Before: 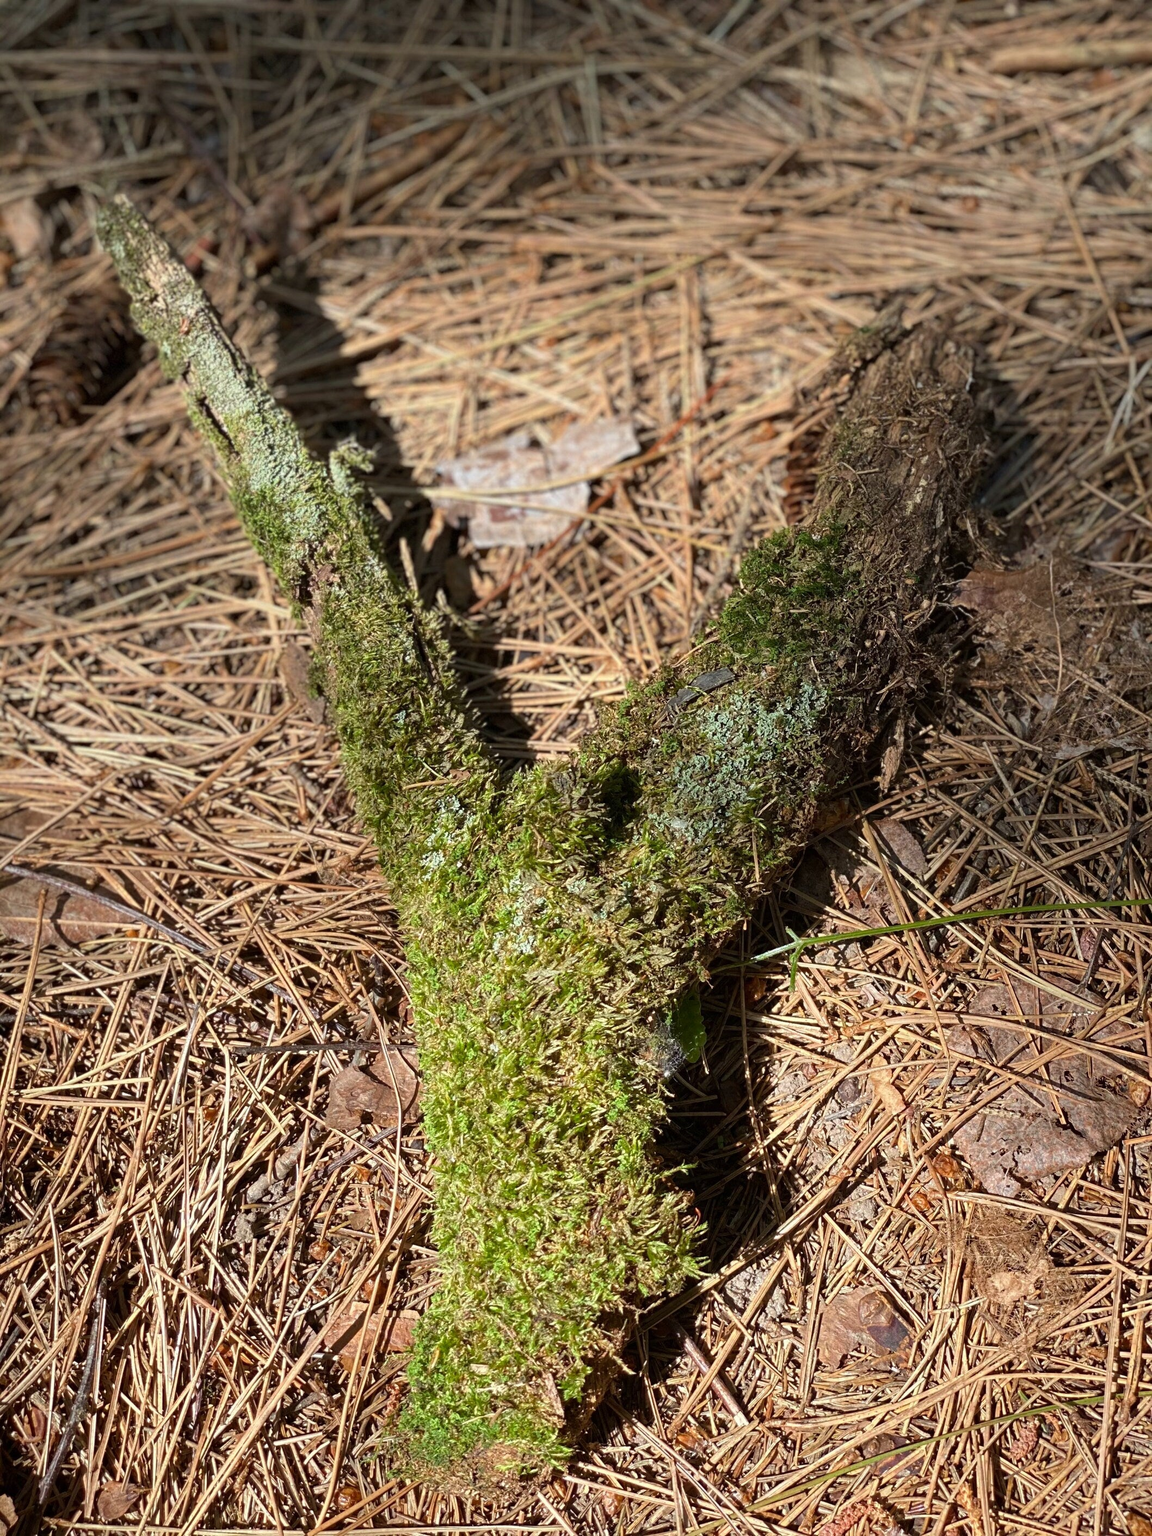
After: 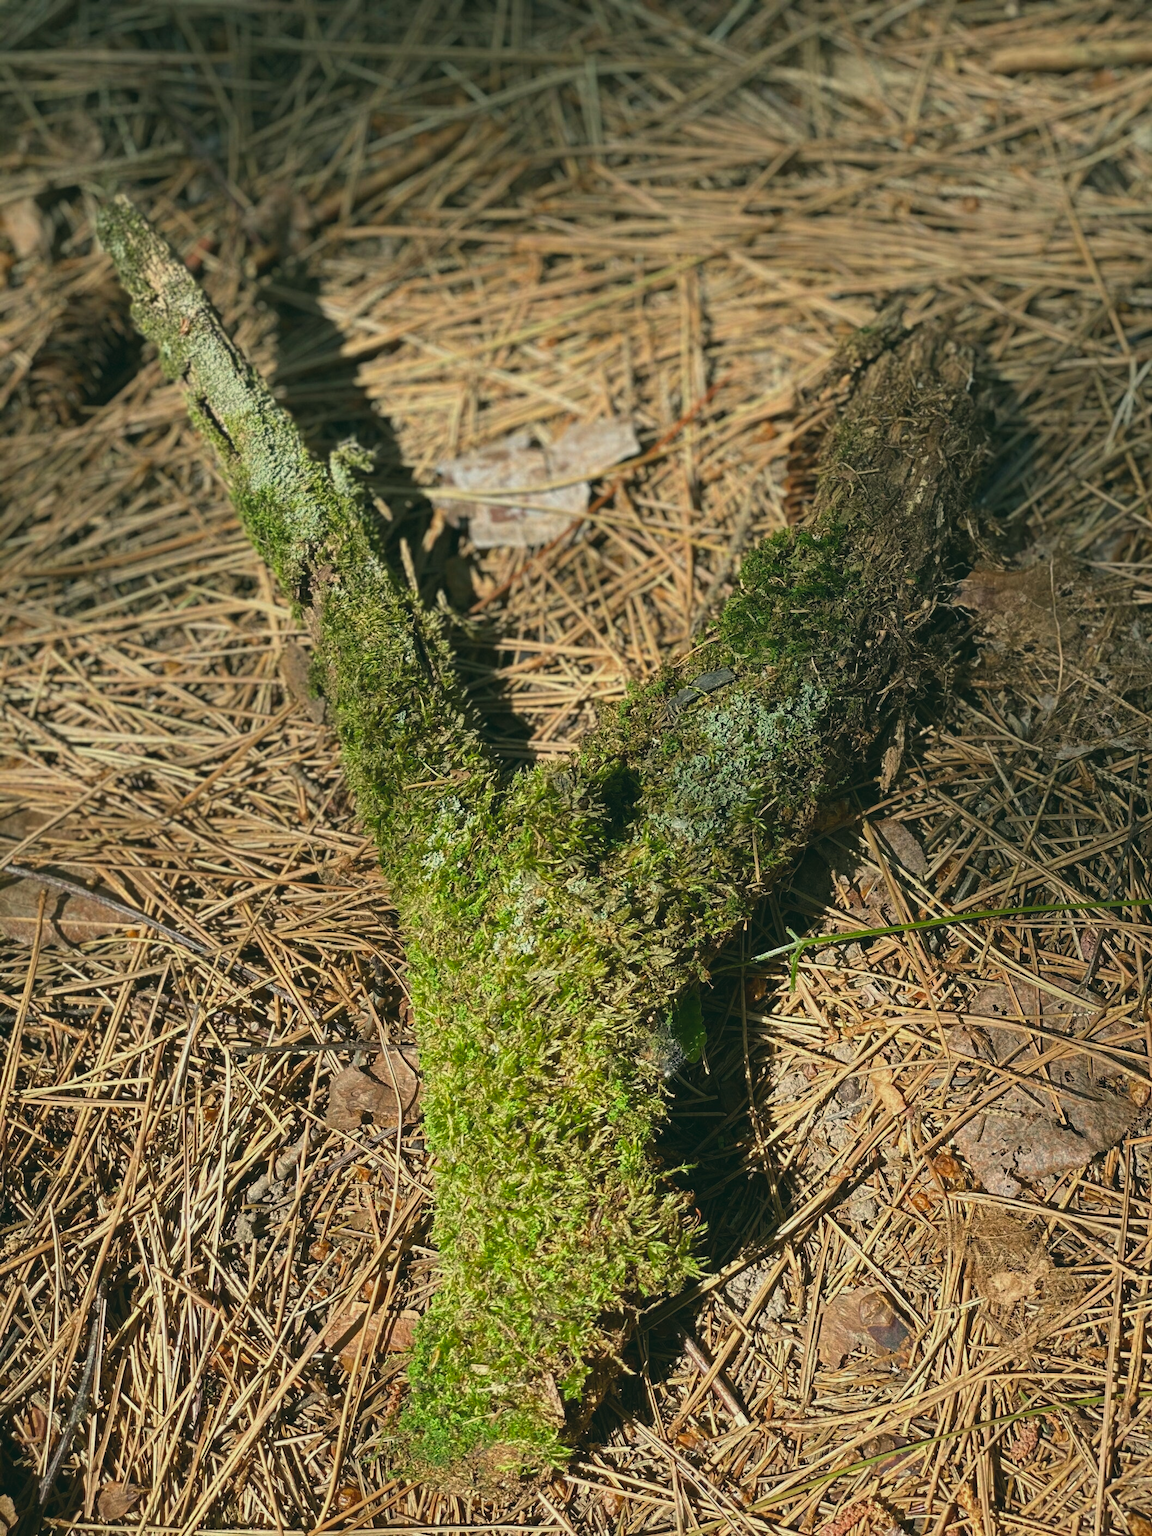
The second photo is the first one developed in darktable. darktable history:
shadows and highlights: radius 121.13, shadows 21.4, white point adjustment -9.72, highlights -14.39, soften with gaussian
exposure: black level correction -0.008, exposure 0.067 EV, compensate highlight preservation false
color correction: highlights a* -0.482, highlights b* 9.48, shadows a* -9.48, shadows b* 0.803
